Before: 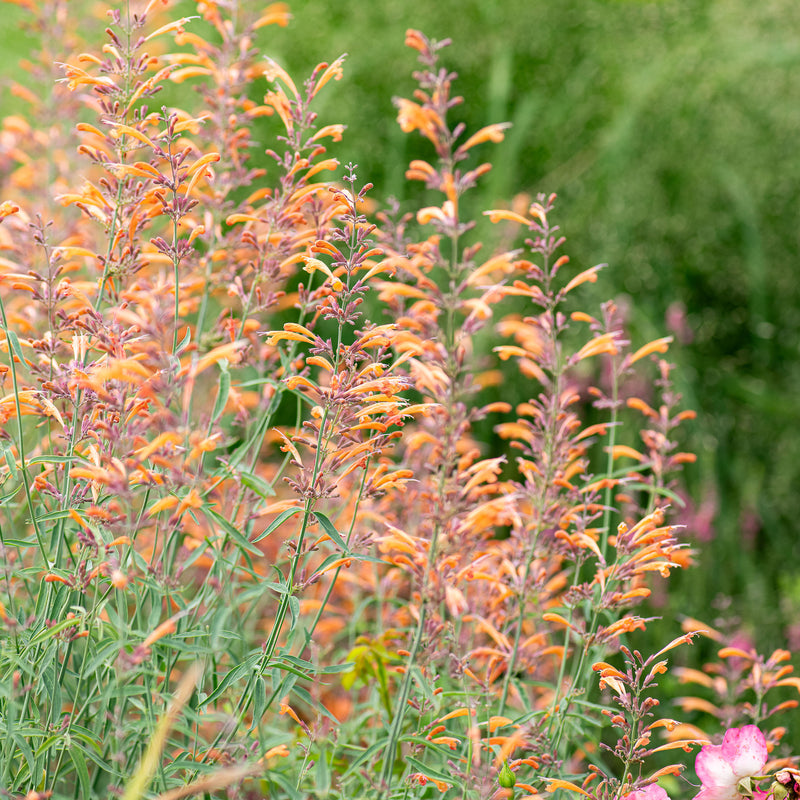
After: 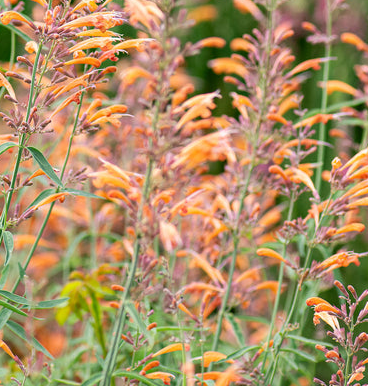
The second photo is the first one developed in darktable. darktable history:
crop: left 35.818%, top 45.733%, right 18.067%, bottom 5.945%
